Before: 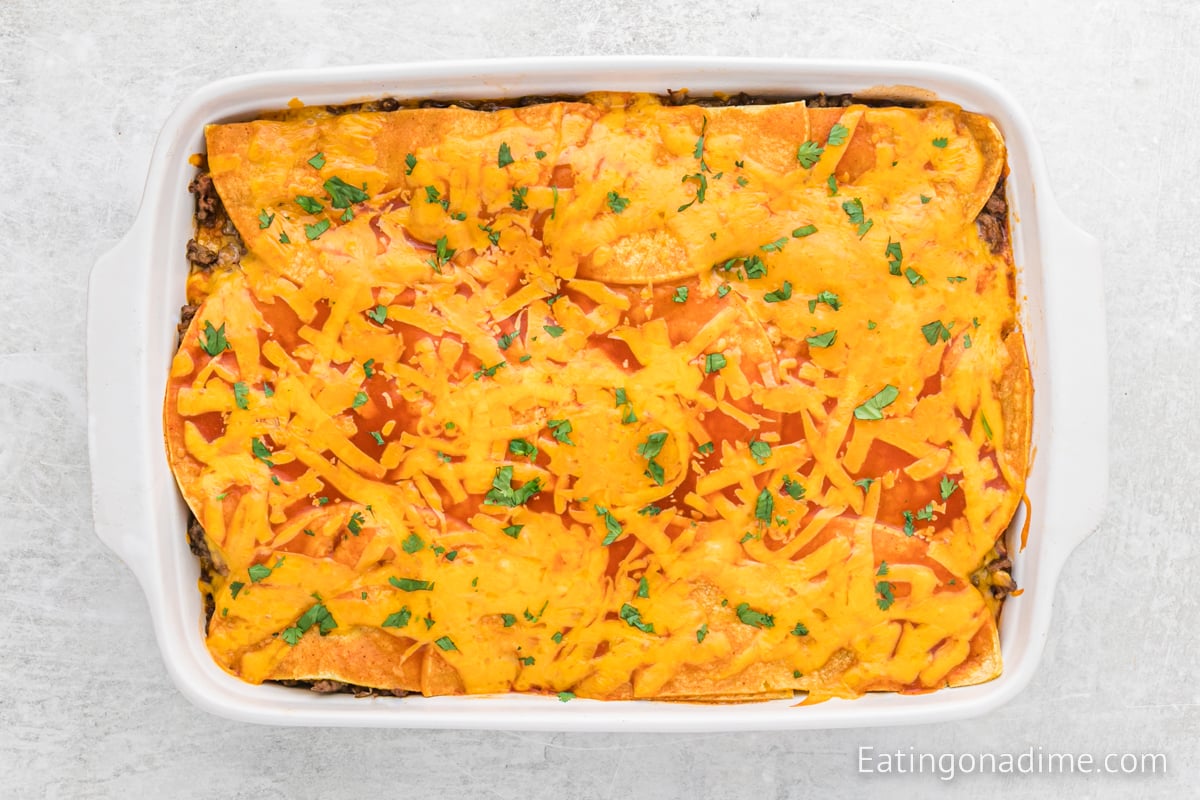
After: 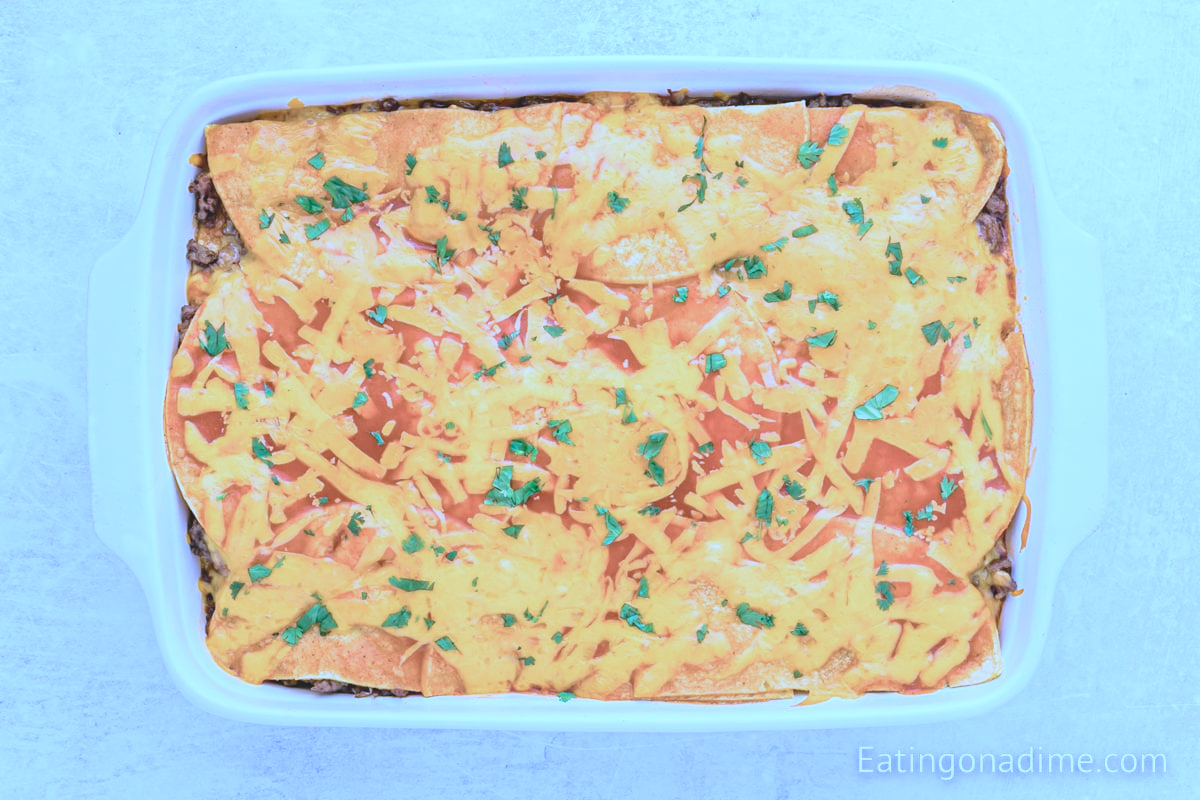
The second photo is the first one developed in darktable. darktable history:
haze removal: compatibility mode true, adaptive false
tone curve: curves: ch0 [(0, 0) (0.003, 0.132) (0.011, 0.13) (0.025, 0.134) (0.044, 0.138) (0.069, 0.154) (0.1, 0.17) (0.136, 0.198) (0.177, 0.25) (0.224, 0.308) (0.277, 0.371) (0.335, 0.432) (0.399, 0.491) (0.468, 0.55) (0.543, 0.612) (0.623, 0.679) (0.709, 0.766) (0.801, 0.842) (0.898, 0.912) (1, 1)], preserve colors none
color calibration: illuminant custom, x 0.46, y 0.429, temperature 2639.63 K
